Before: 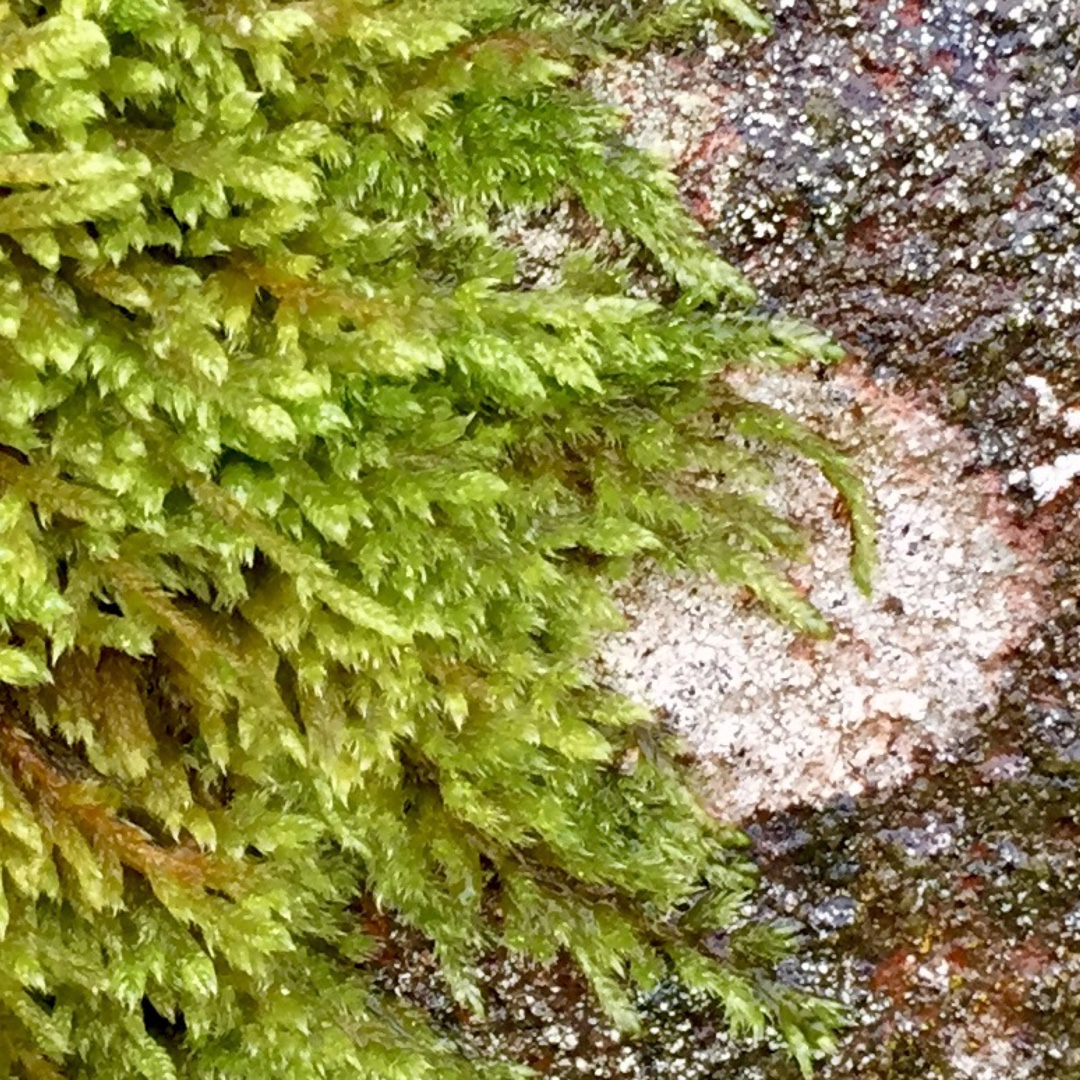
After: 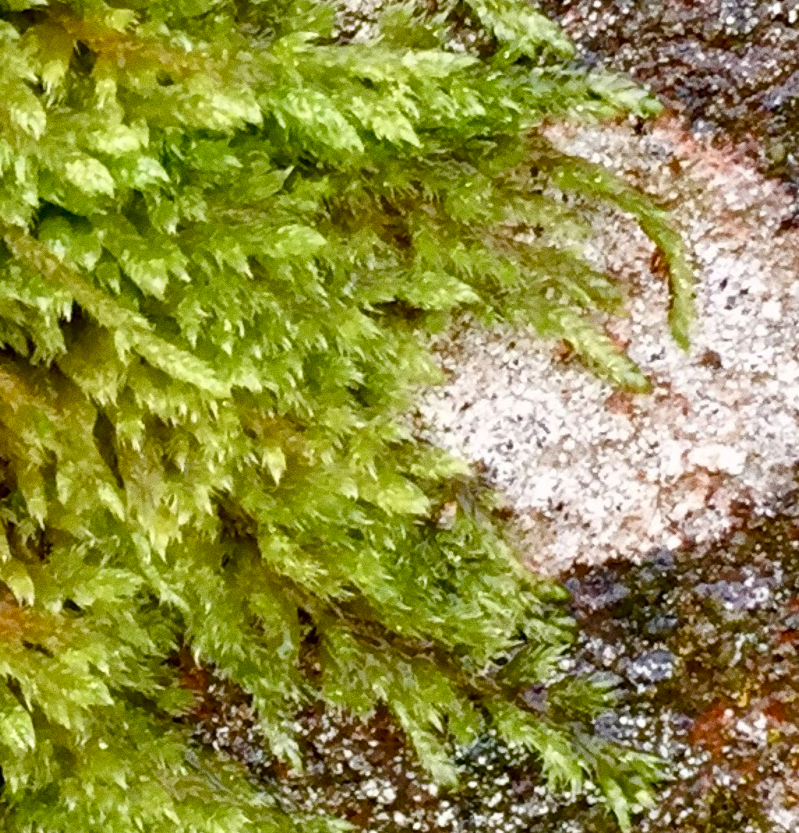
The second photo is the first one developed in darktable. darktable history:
grain: coarseness 0.09 ISO
color balance rgb: perceptual saturation grading › global saturation 20%, perceptual saturation grading › highlights -25%, perceptual saturation grading › shadows 25%
crop: left 16.871%, top 22.857%, right 9.116%
